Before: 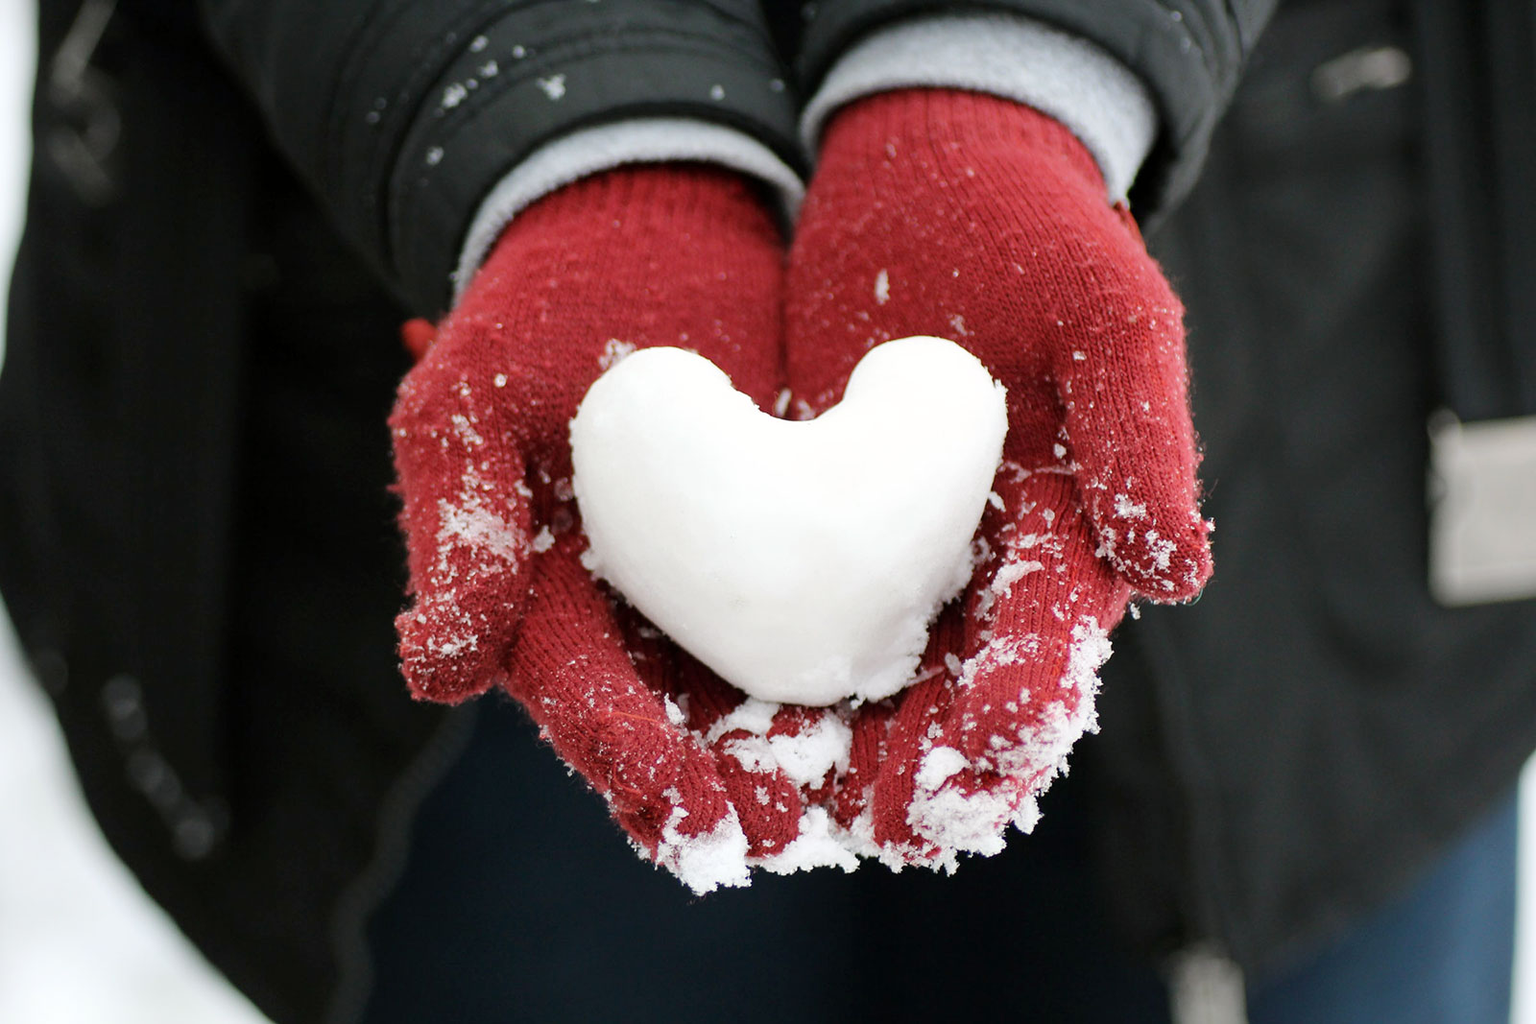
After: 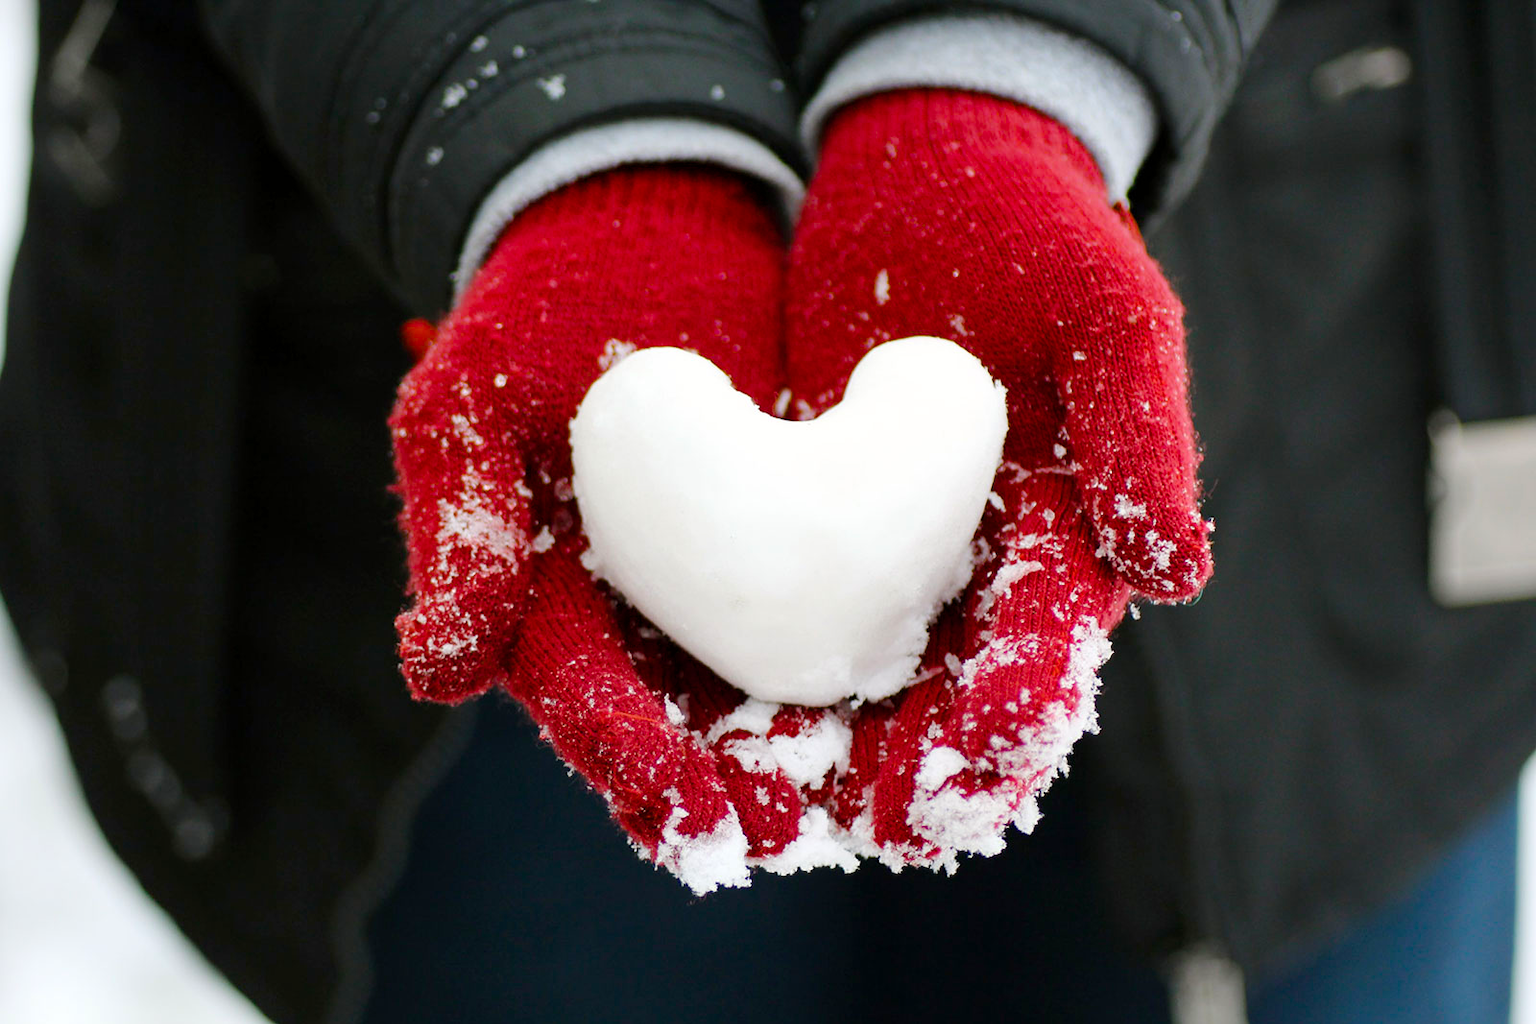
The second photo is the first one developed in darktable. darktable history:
color balance rgb: perceptual saturation grading › global saturation 36.781%, perceptual saturation grading › shadows 35.8%
contrast brightness saturation: saturation -0.058
